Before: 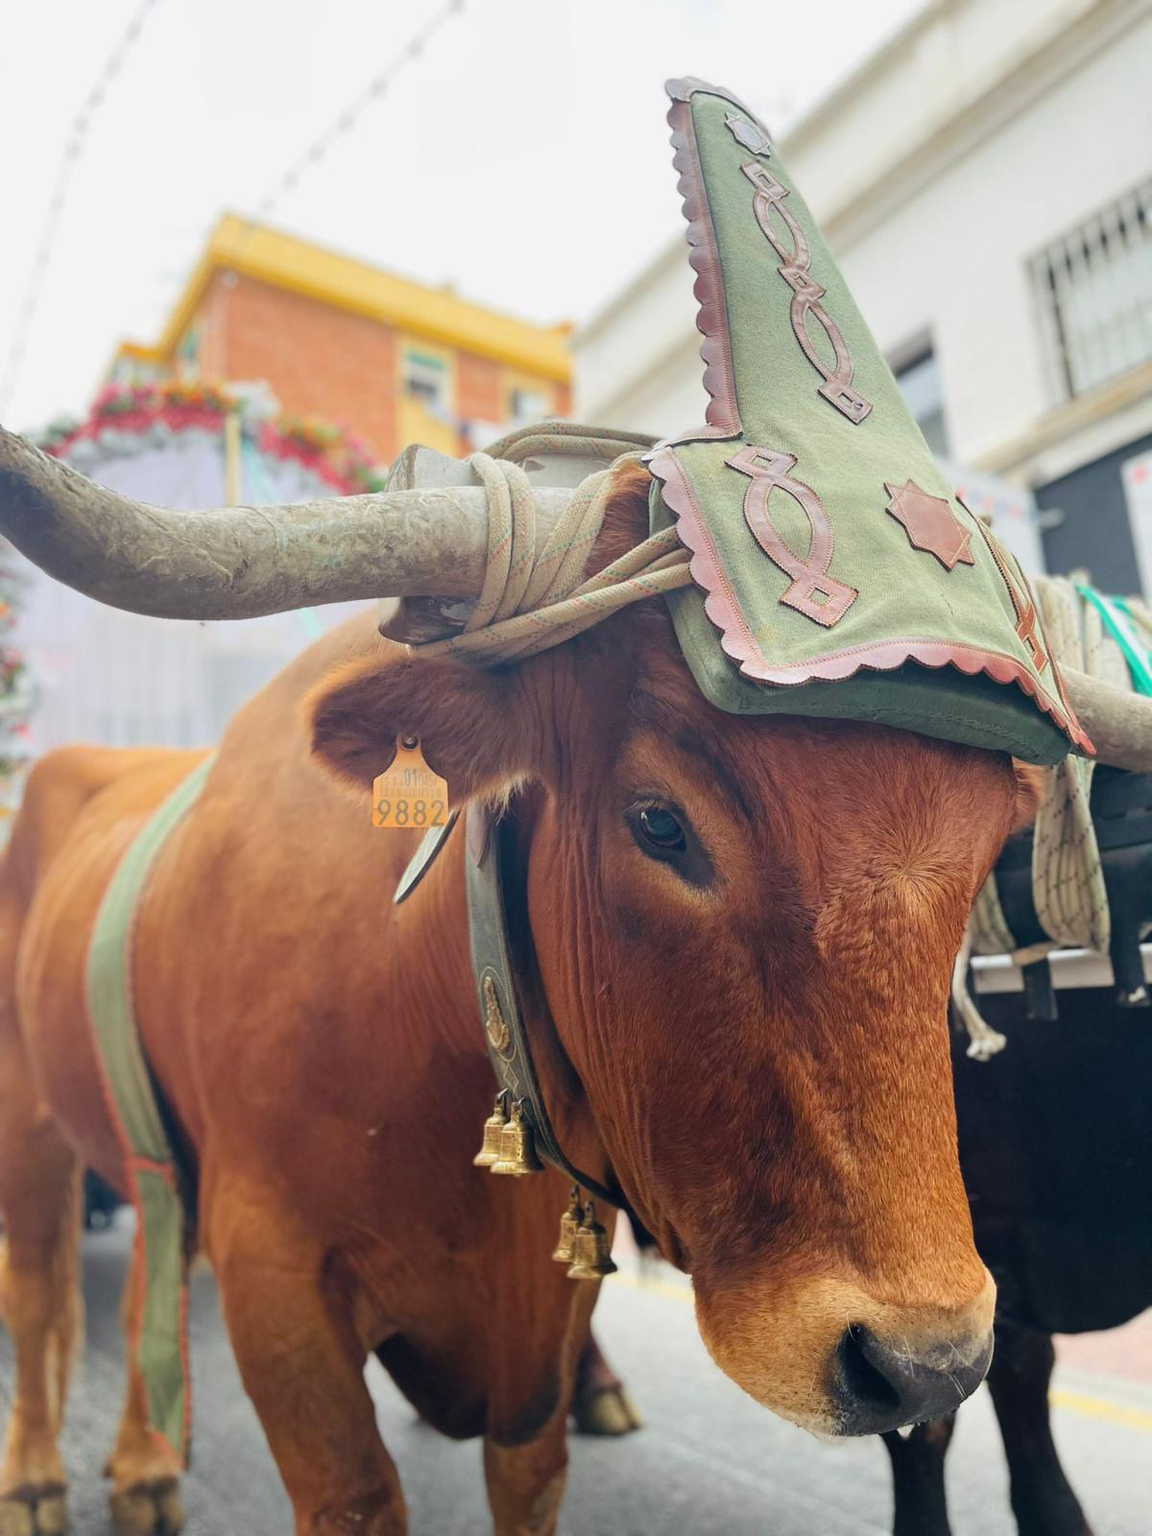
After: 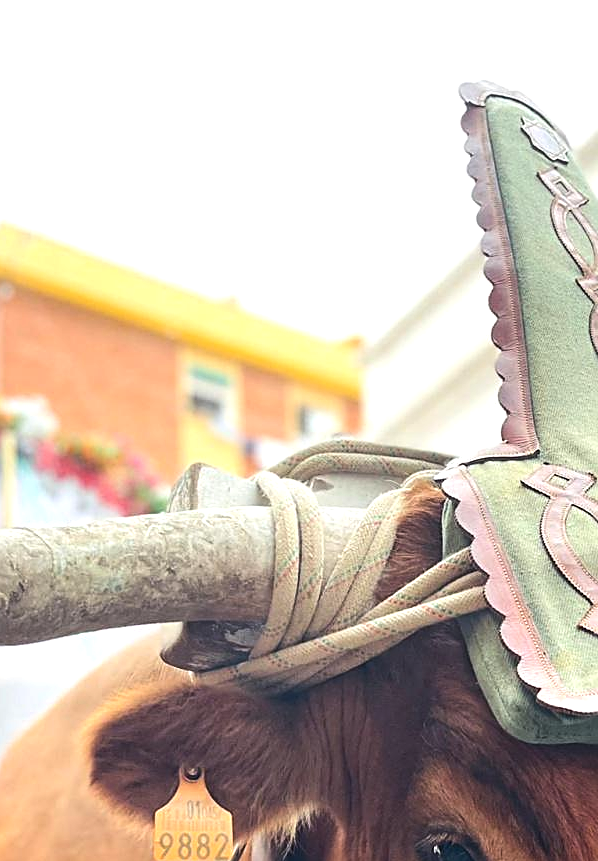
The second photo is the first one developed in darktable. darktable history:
sharpen: on, module defaults
tone equalizer: -8 EV -0.771 EV, -7 EV -0.718 EV, -6 EV -0.591 EV, -5 EV -0.389 EV, -3 EV 0.391 EV, -2 EV 0.6 EV, -1 EV 0.689 EV, +0 EV 0.775 EV, edges refinement/feathering 500, mask exposure compensation -1.57 EV, preserve details no
crop: left 19.571%, right 30.591%, bottom 46.186%
